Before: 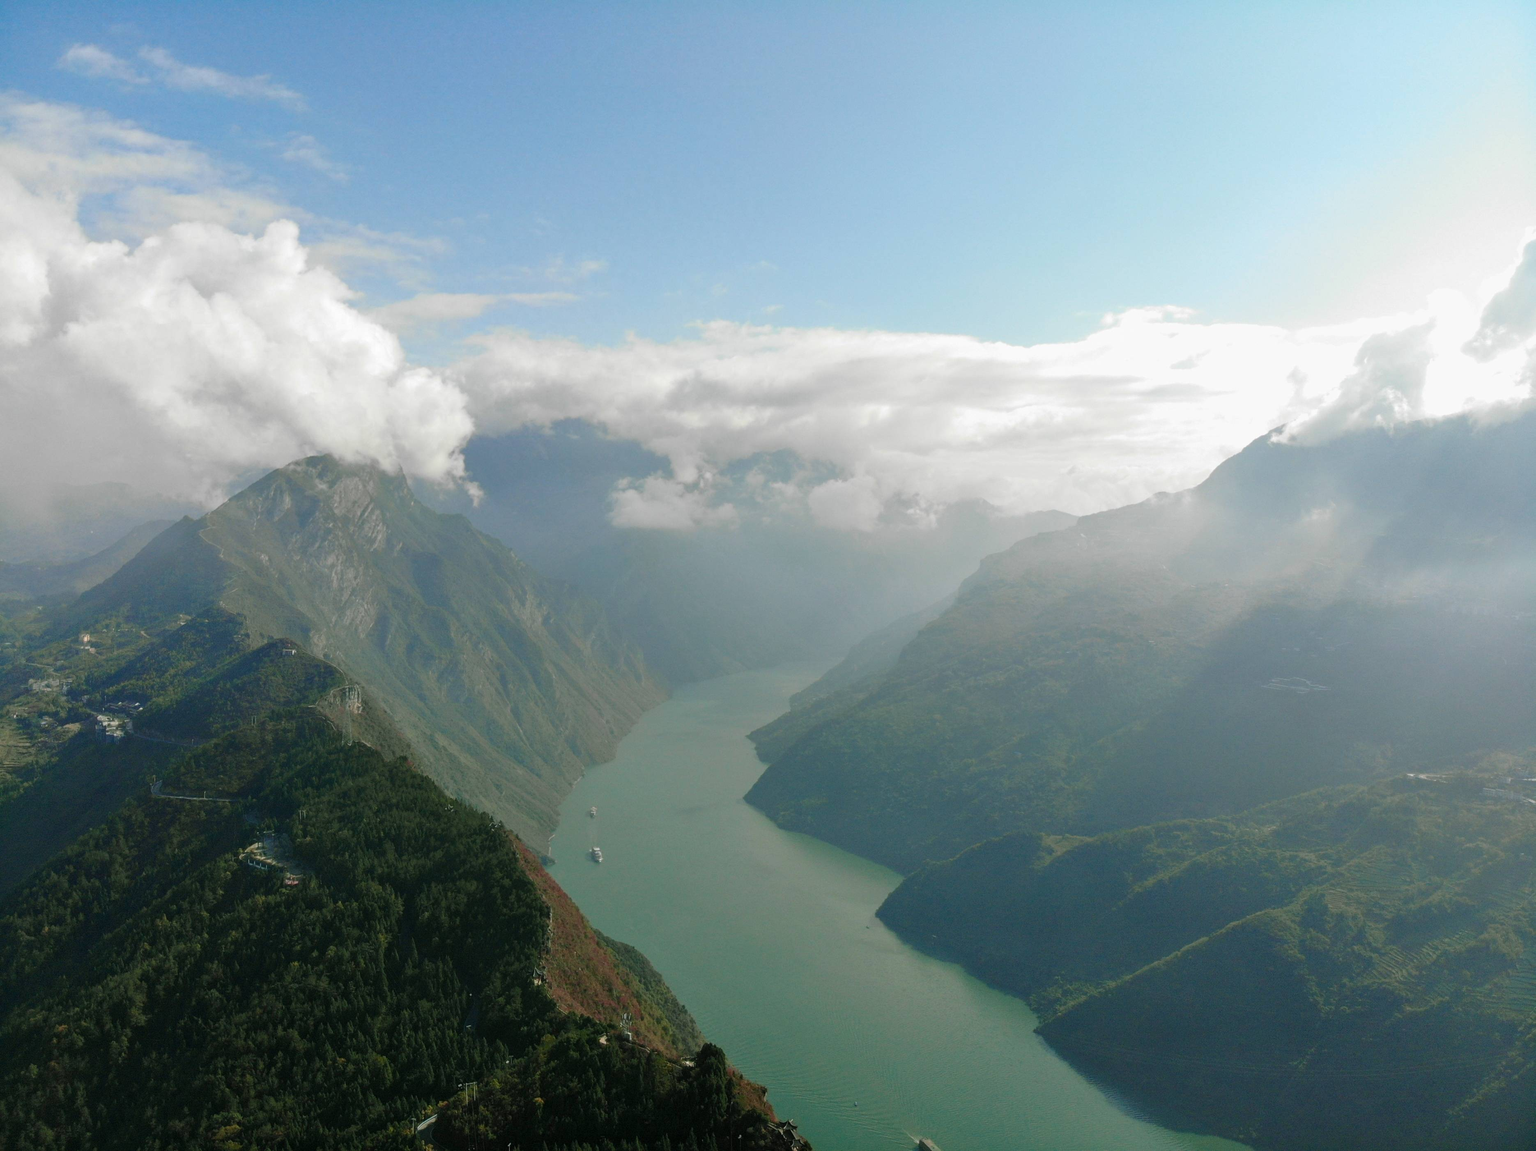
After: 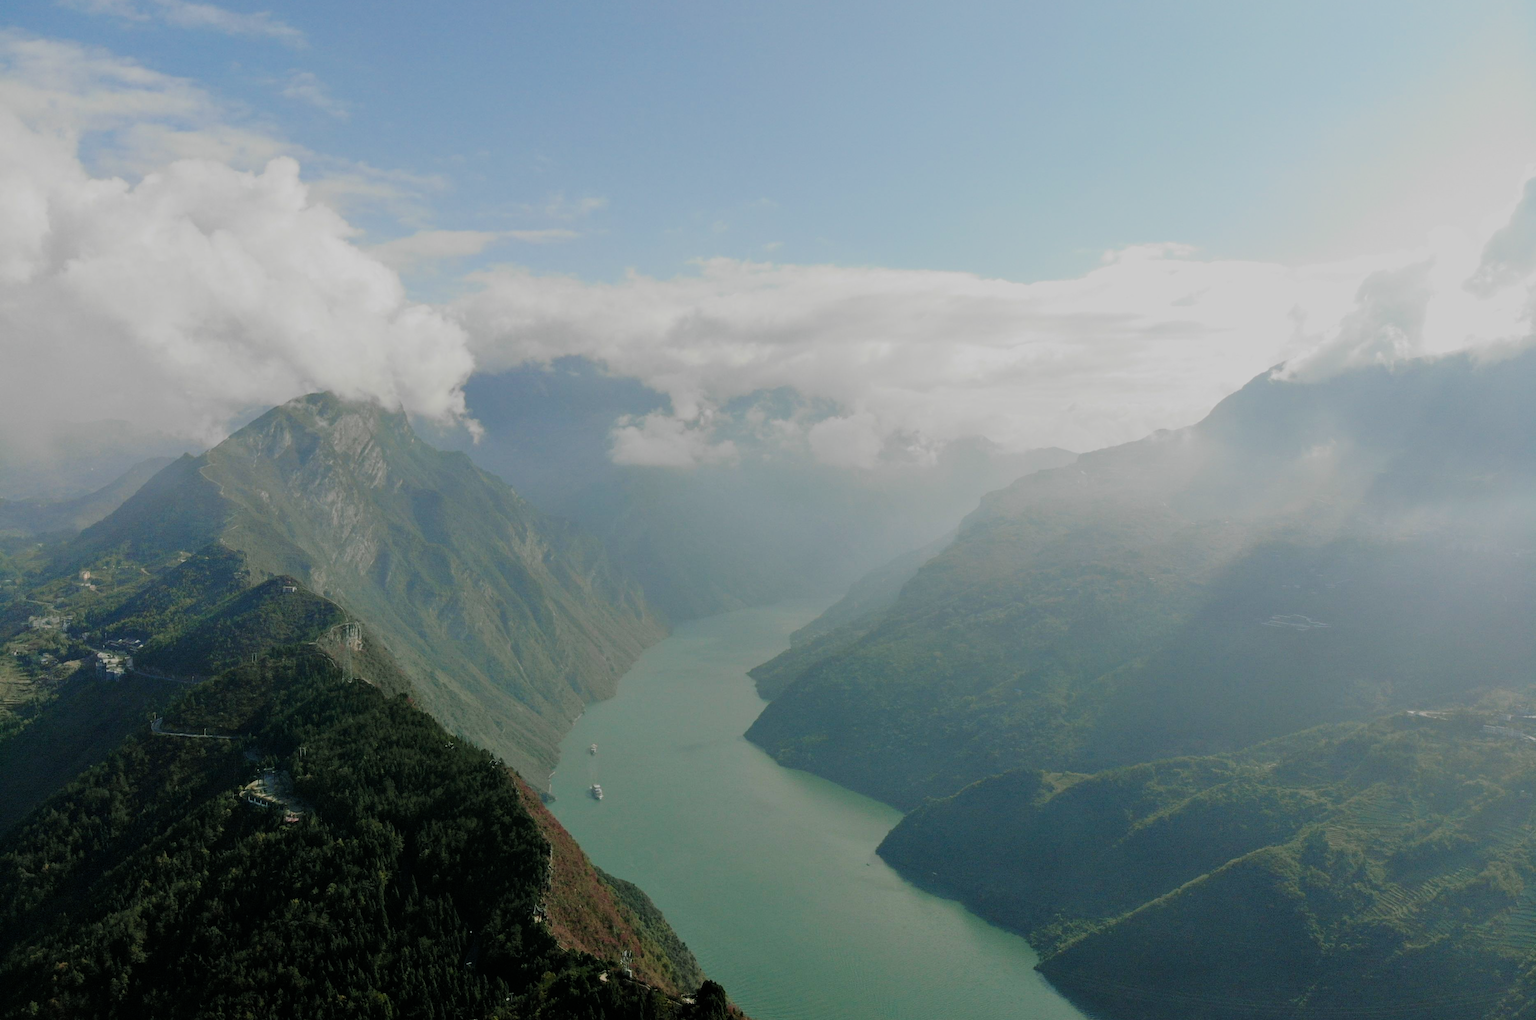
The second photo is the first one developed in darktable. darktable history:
filmic rgb: black relative exposure -6.9 EV, white relative exposure 5.65 EV, hardness 2.86
crop and rotate: top 5.498%, bottom 5.805%
